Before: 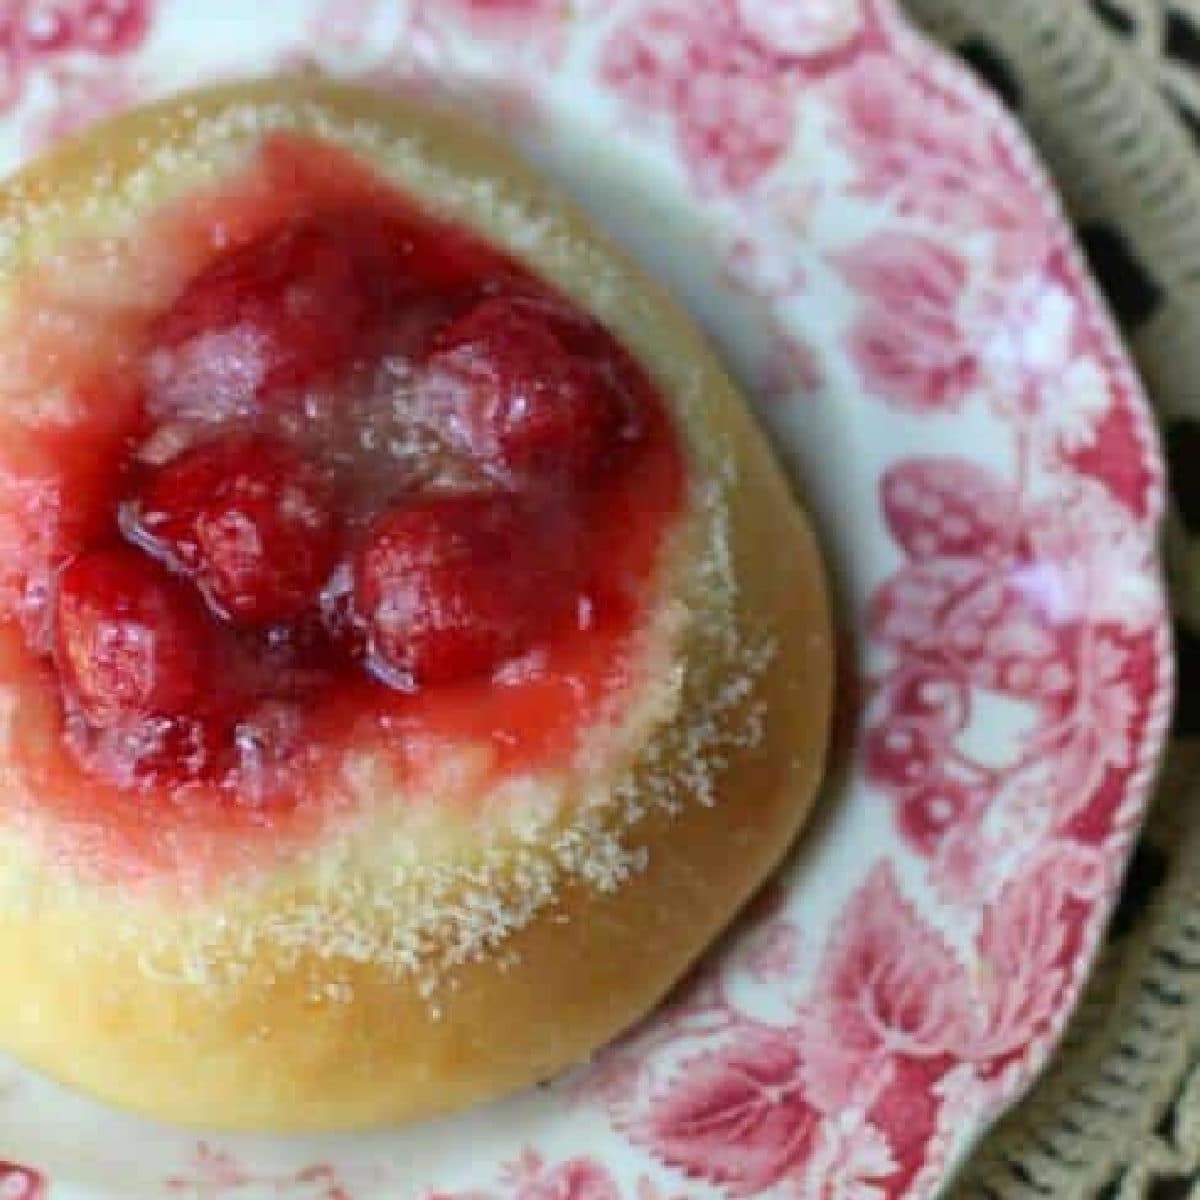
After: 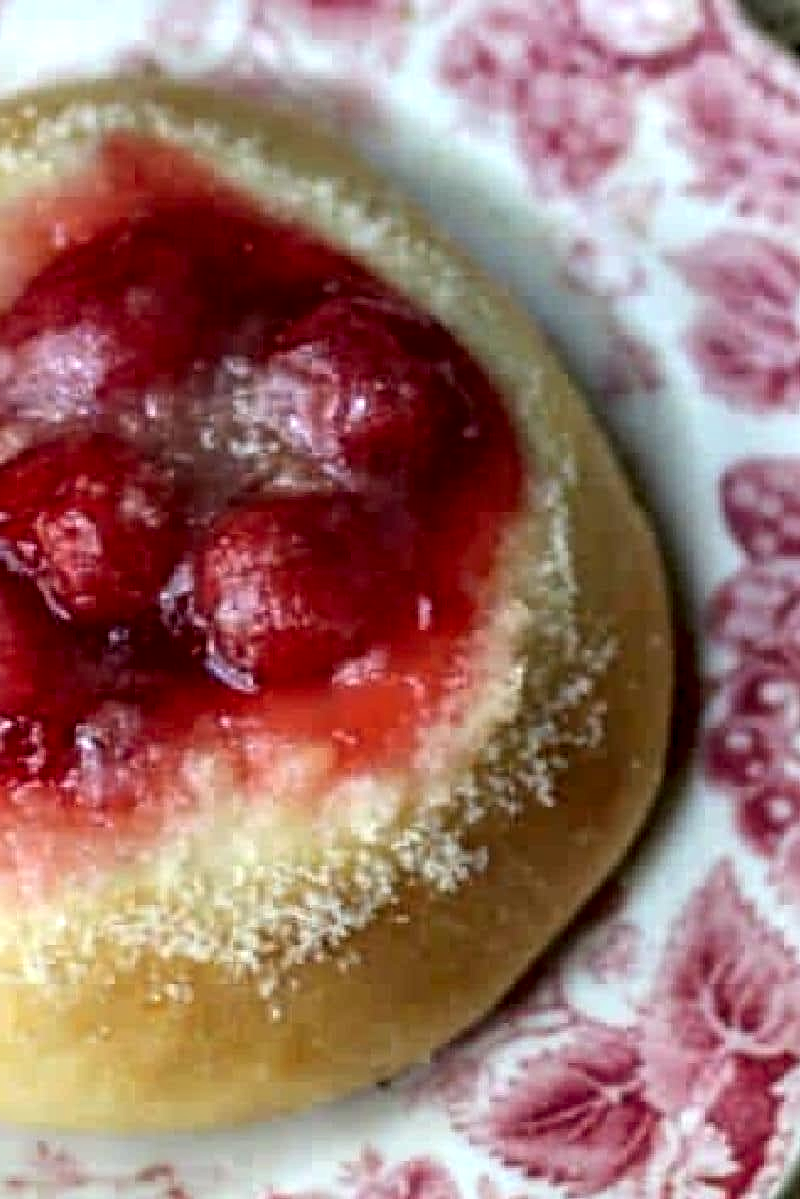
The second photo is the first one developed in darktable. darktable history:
crop and rotate: left 13.394%, right 19.939%
local contrast: highlights 65%, shadows 53%, detail 169%, midtone range 0.509
